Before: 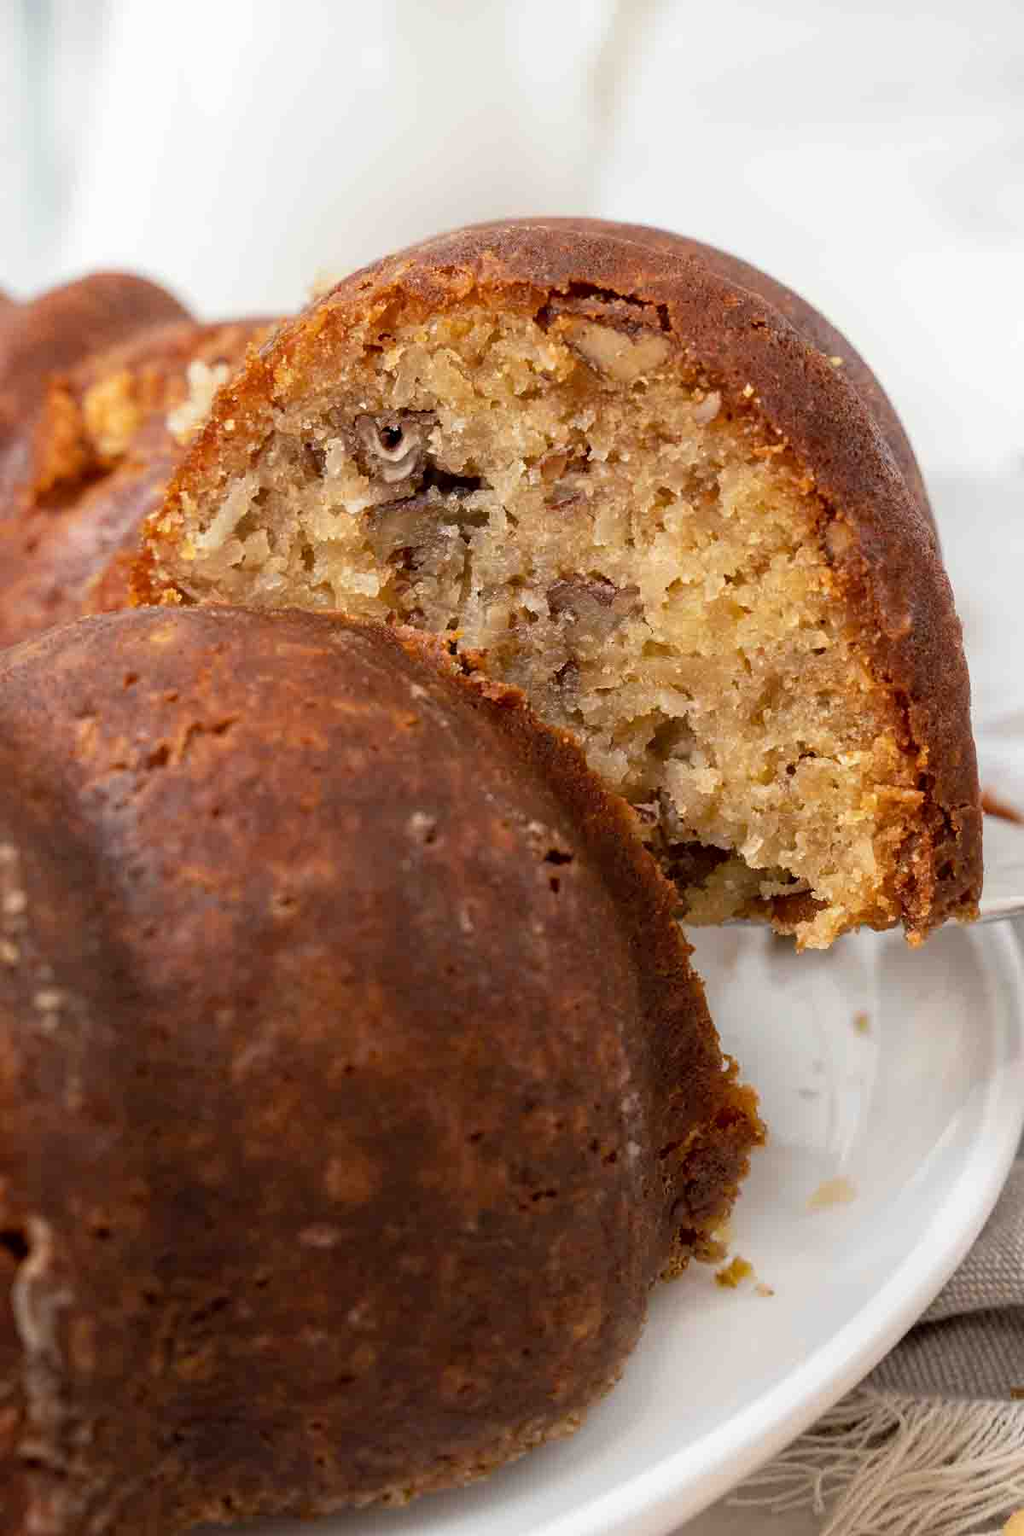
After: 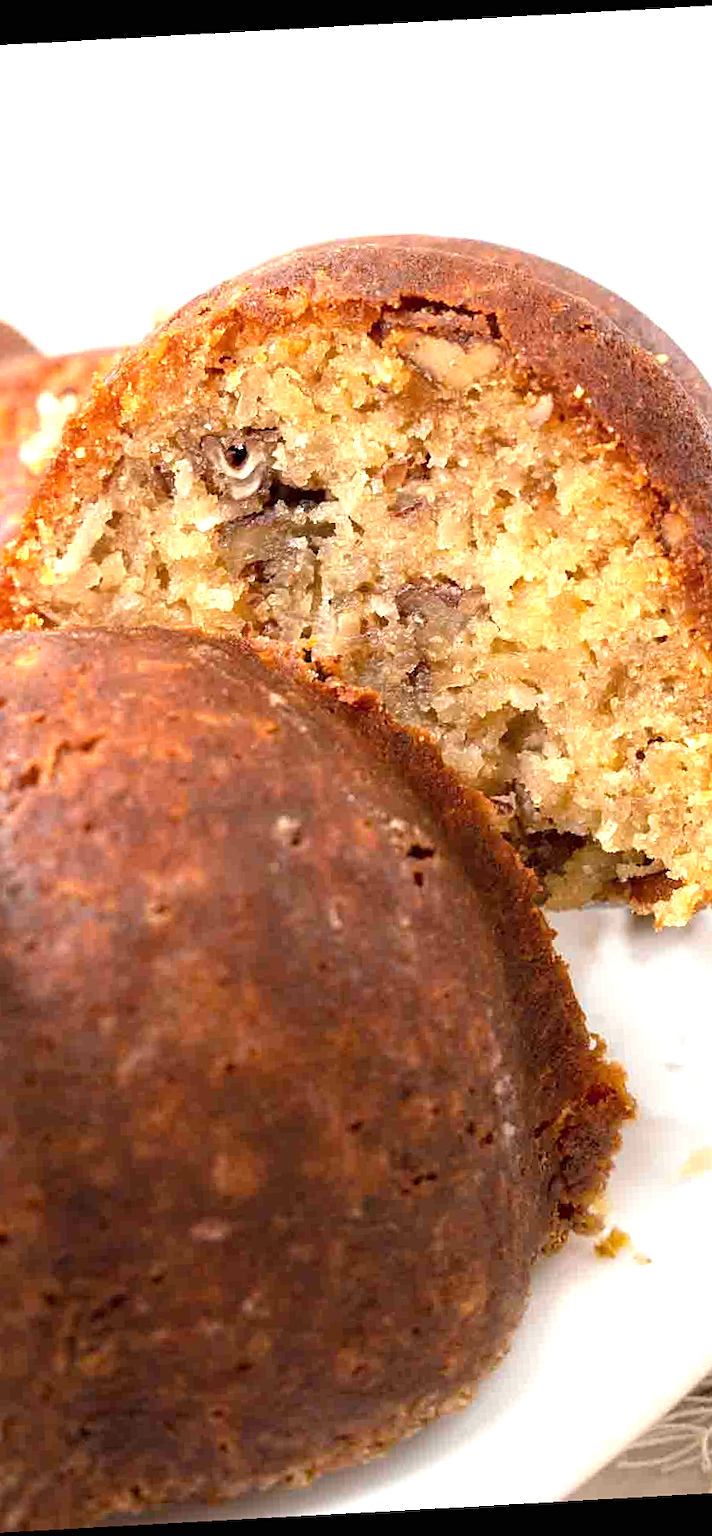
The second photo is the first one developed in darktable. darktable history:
exposure: black level correction 0, exposure 1 EV, compensate highlight preservation false
rotate and perspective: rotation -3.18°, automatic cropping off
sharpen: amount 0.2
crop: left 15.419%, right 17.914%
